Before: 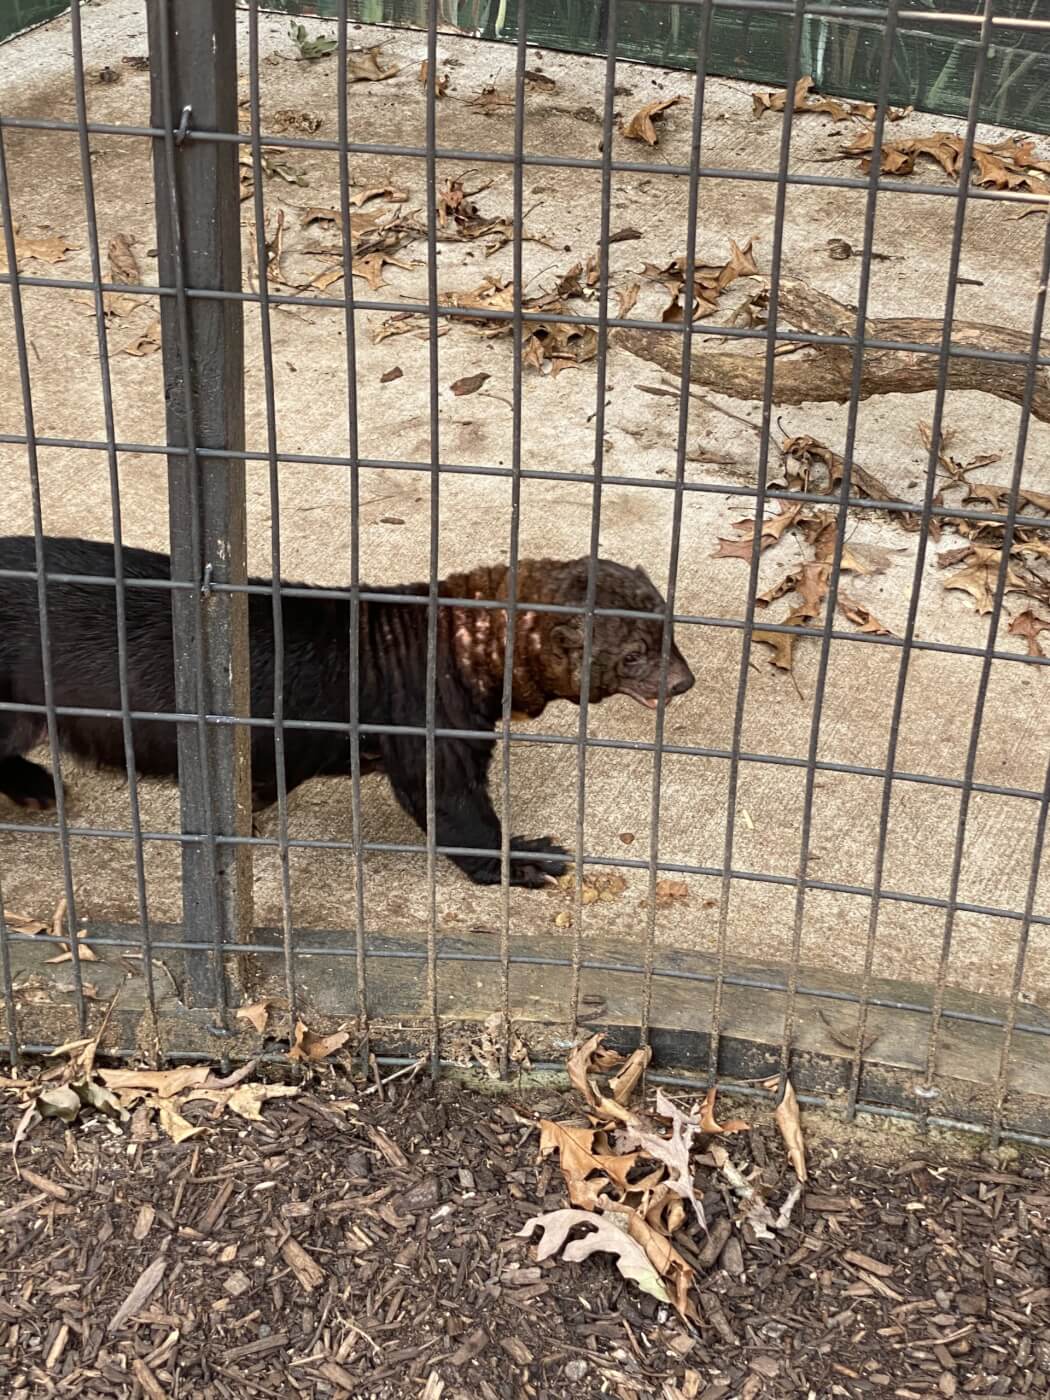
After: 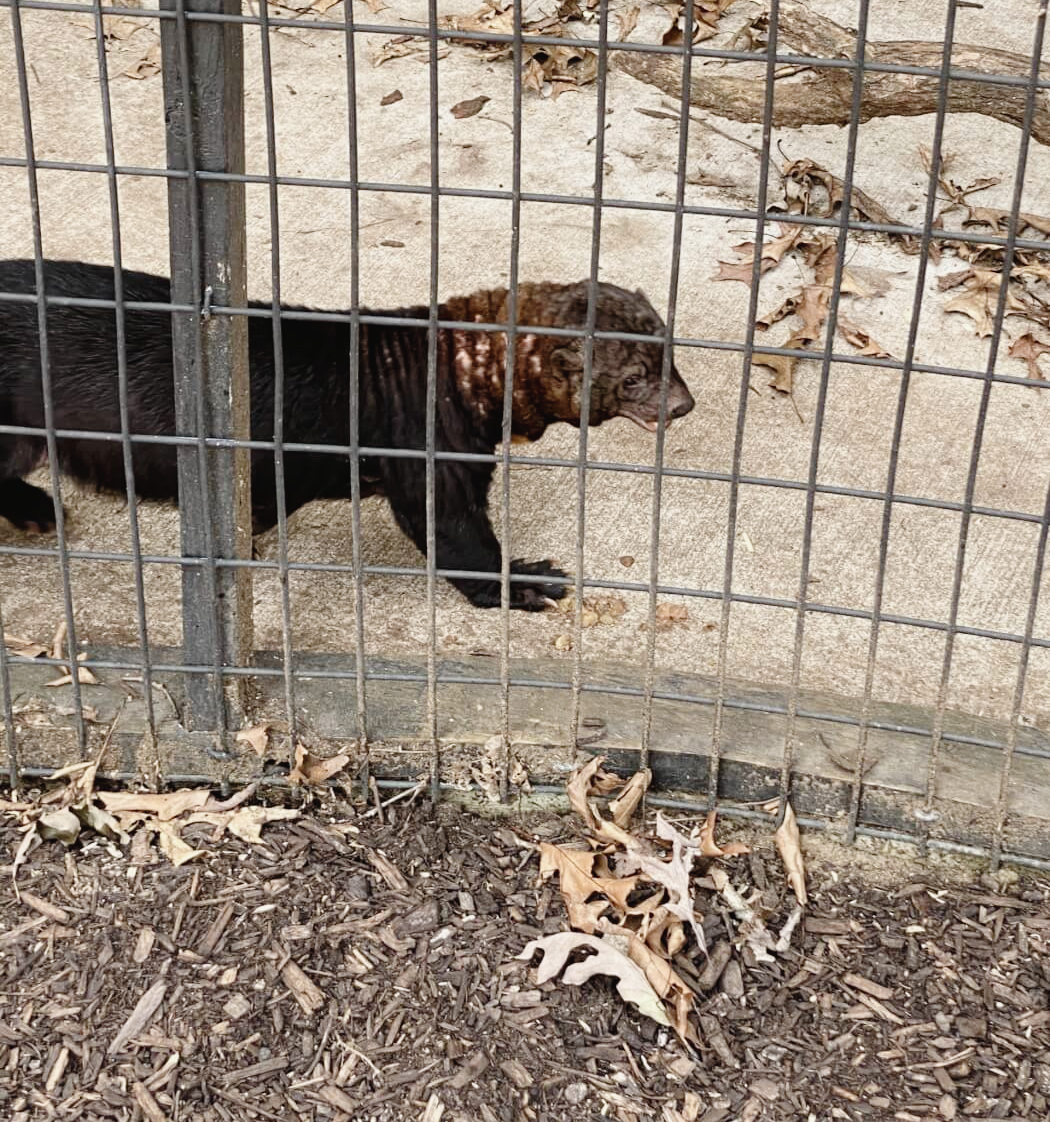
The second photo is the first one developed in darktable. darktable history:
crop and rotate: top 19.811%
contrast brightness saturation: saturation -0.175
tone curve: curves: ch0 [(0, 0.021) (0.049, 0.044) (0.152, 0.14) (0.328, 0.377) (0.473, 0.543) (0.641, 0.705) (0.868, 0.887) (1, 0.969)]; ch1 [(0, 0) (0.302, 0.331) (0.427, 0.433) (0.472, 0.47) (0.502, 0.503) (0.522, 0.526) (0.564, 0.591) (0.602, 0.632) (0.677, 0.701) (0.859, 0.885) (1, 1)]; ch2 [(0, 0) (0.33, 0.301) (0.447, 0.44) (0.487, 0.496) (0.502, 0.516) (0.535, 0.554) (0.565, 0.598) (0.618, 0.629) (1, 1)], preserve colors none
